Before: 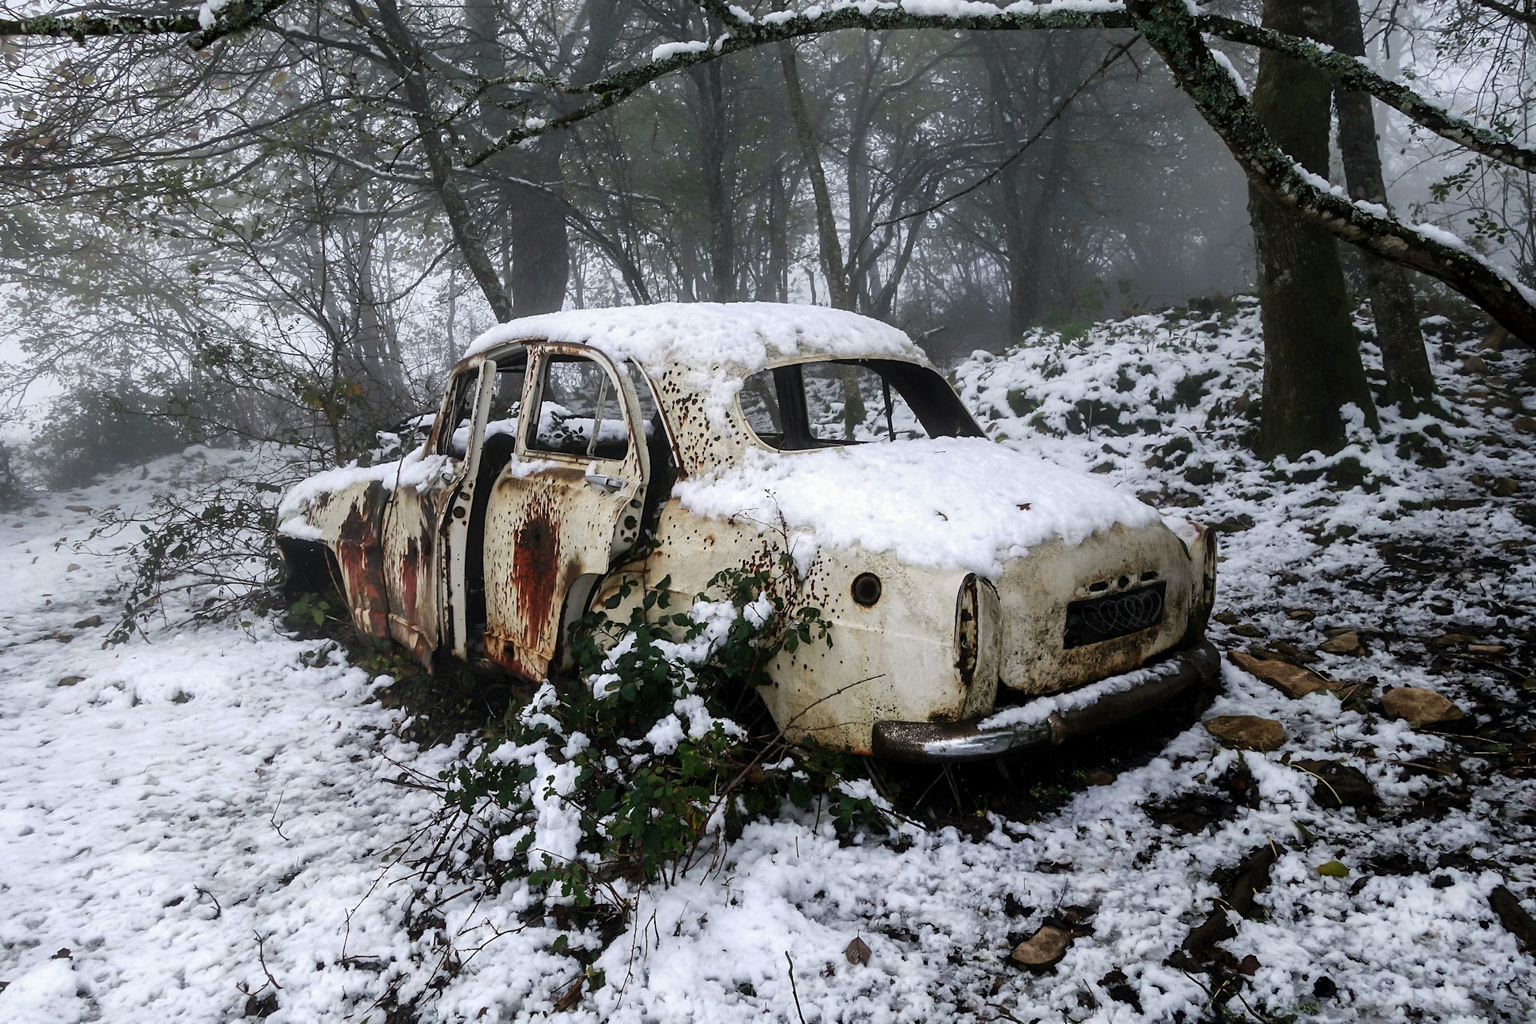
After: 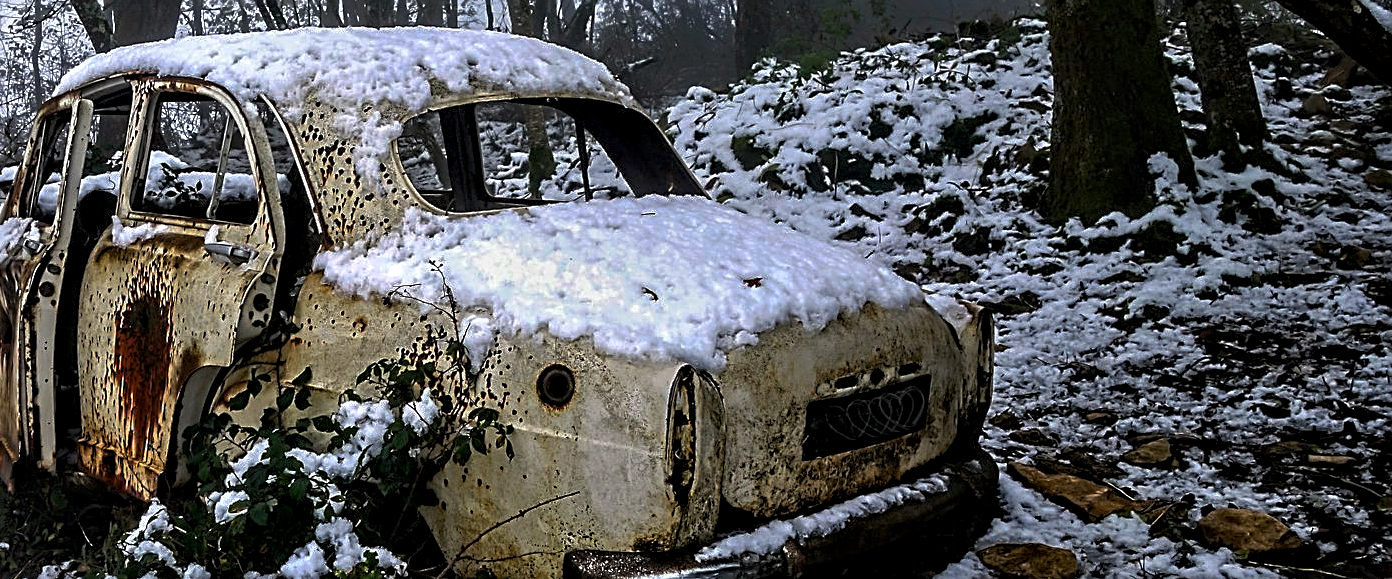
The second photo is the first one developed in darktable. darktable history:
tone curve: curves: ch0 [(0, 0) (0.91, 0.76) (0.997, 0.913)], preserve colors none
sharpen: on, module defaults
haze removal: strength 0.3, distance 0.25, compatibility mode true, adaptive false
tone equalizer: mask exposure compensation -0.503 EV
color balance rgb: linear chroma grading › global chroma 15.179%, perceptual saturation grading › global saturation 40.188%
crop and rotate: left 27.477%, top 27.439%, bottom 27.276%
contrast equalizer: y [[0.5, 0.542, 0.583, 0.625, 0.667, 0.708], [0.5 ×6], [0.5 ×6], [0 ×6], [0 ×6]]
contrast brightness saturation: saturation -0.069
